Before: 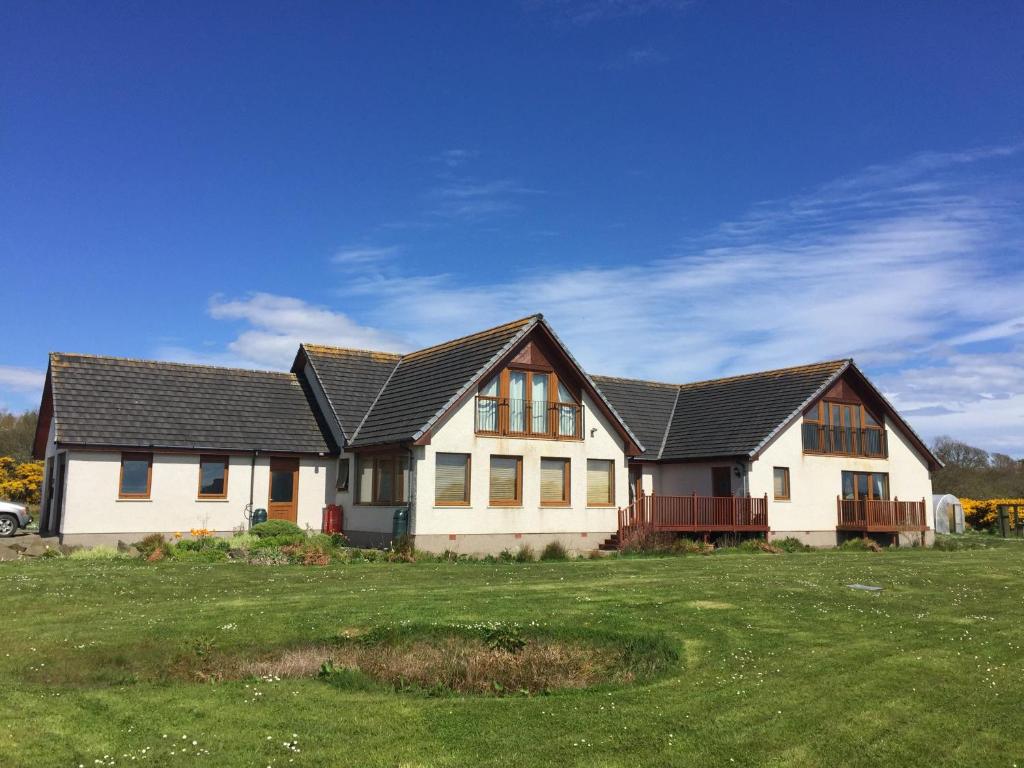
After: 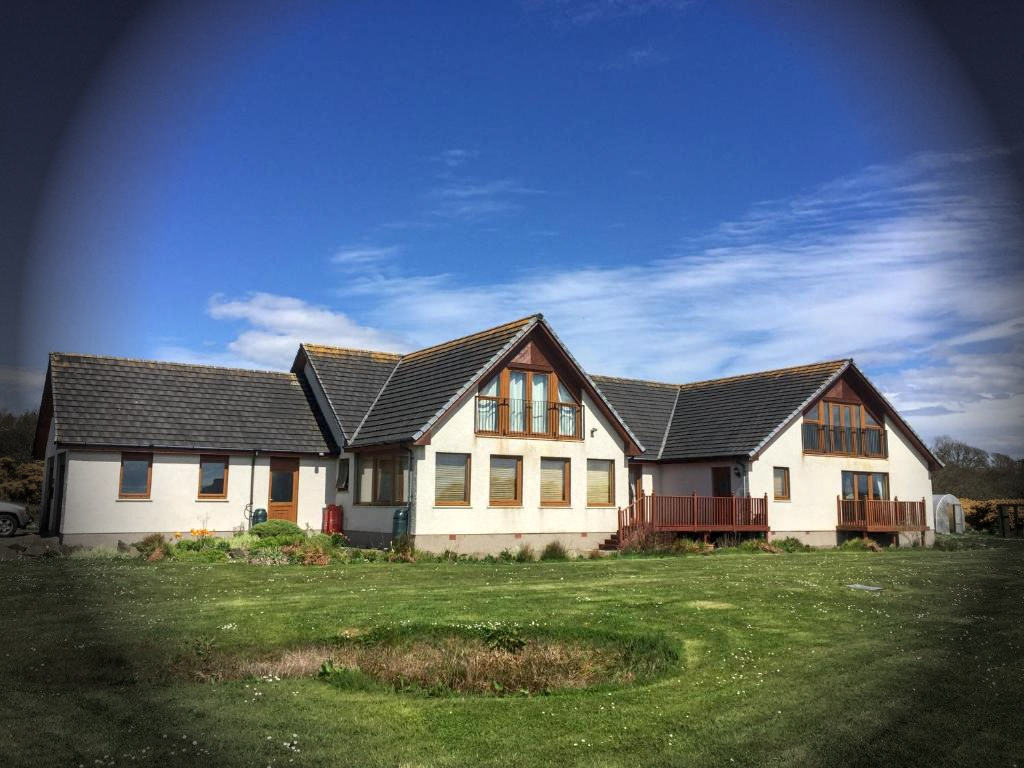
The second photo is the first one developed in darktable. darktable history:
exposure: exposure 0.078 EV, compensate highlight preservation false
vignetting: fall-off start 76.42%, fall-off radius 27.36%, brightness -0.872, center (0.037, -0.09), width/height ratio 0.971
local contrast: on, module defaults
